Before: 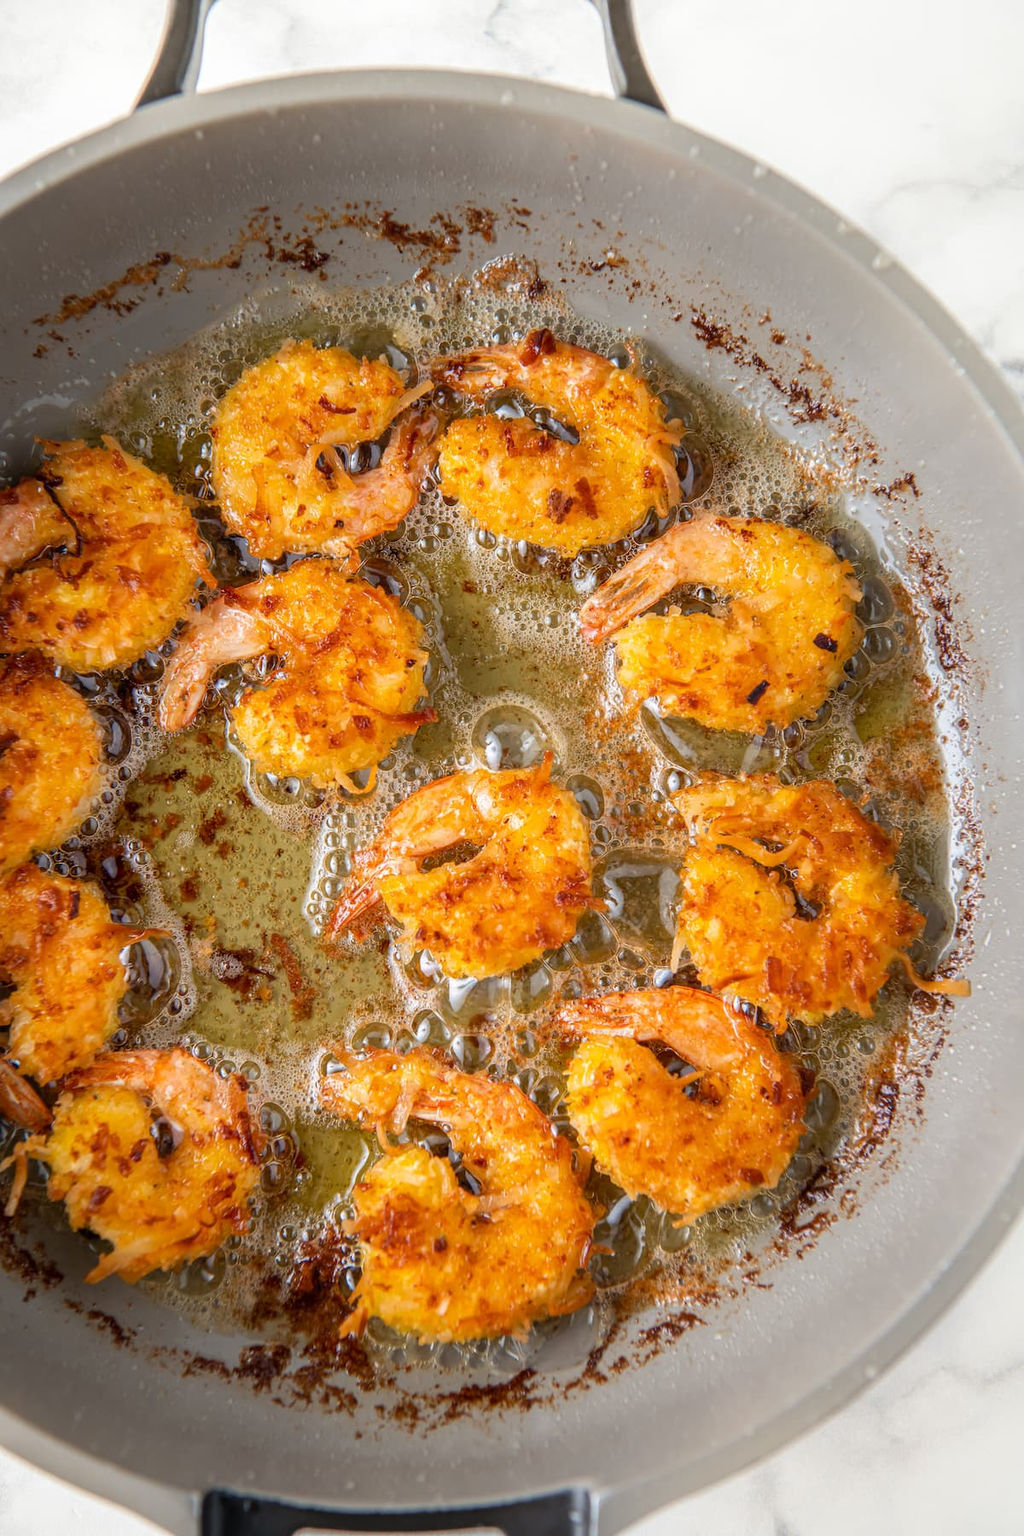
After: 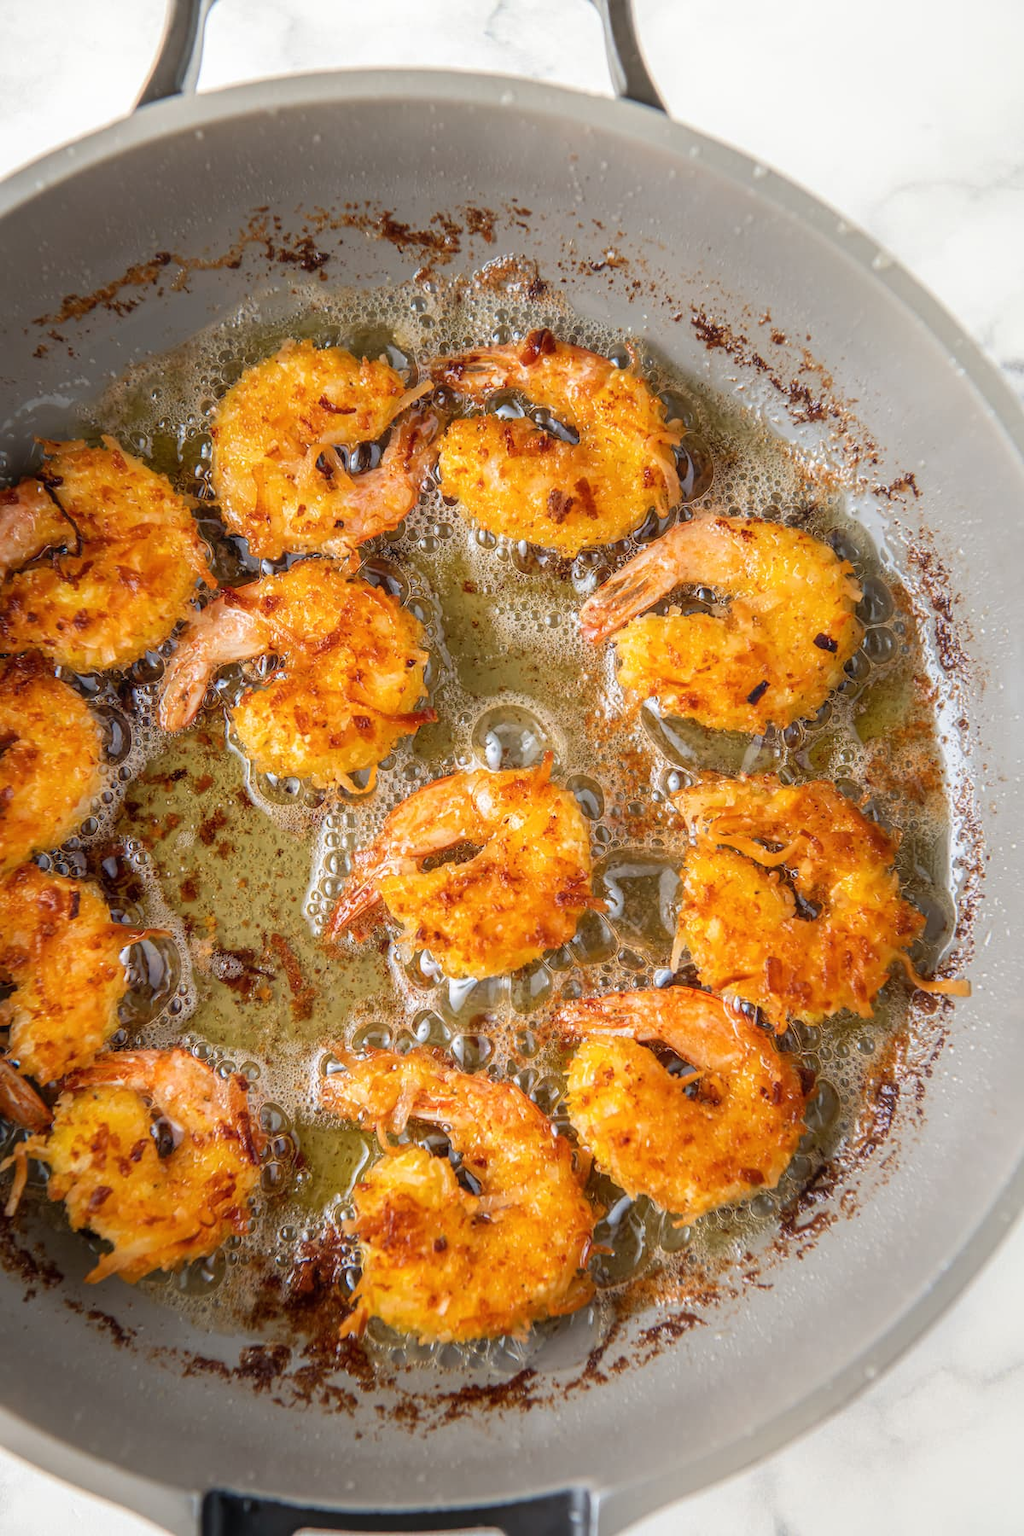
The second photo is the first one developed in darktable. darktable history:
haze removal: strength -0.042, compatibility mode true, adaptive false
